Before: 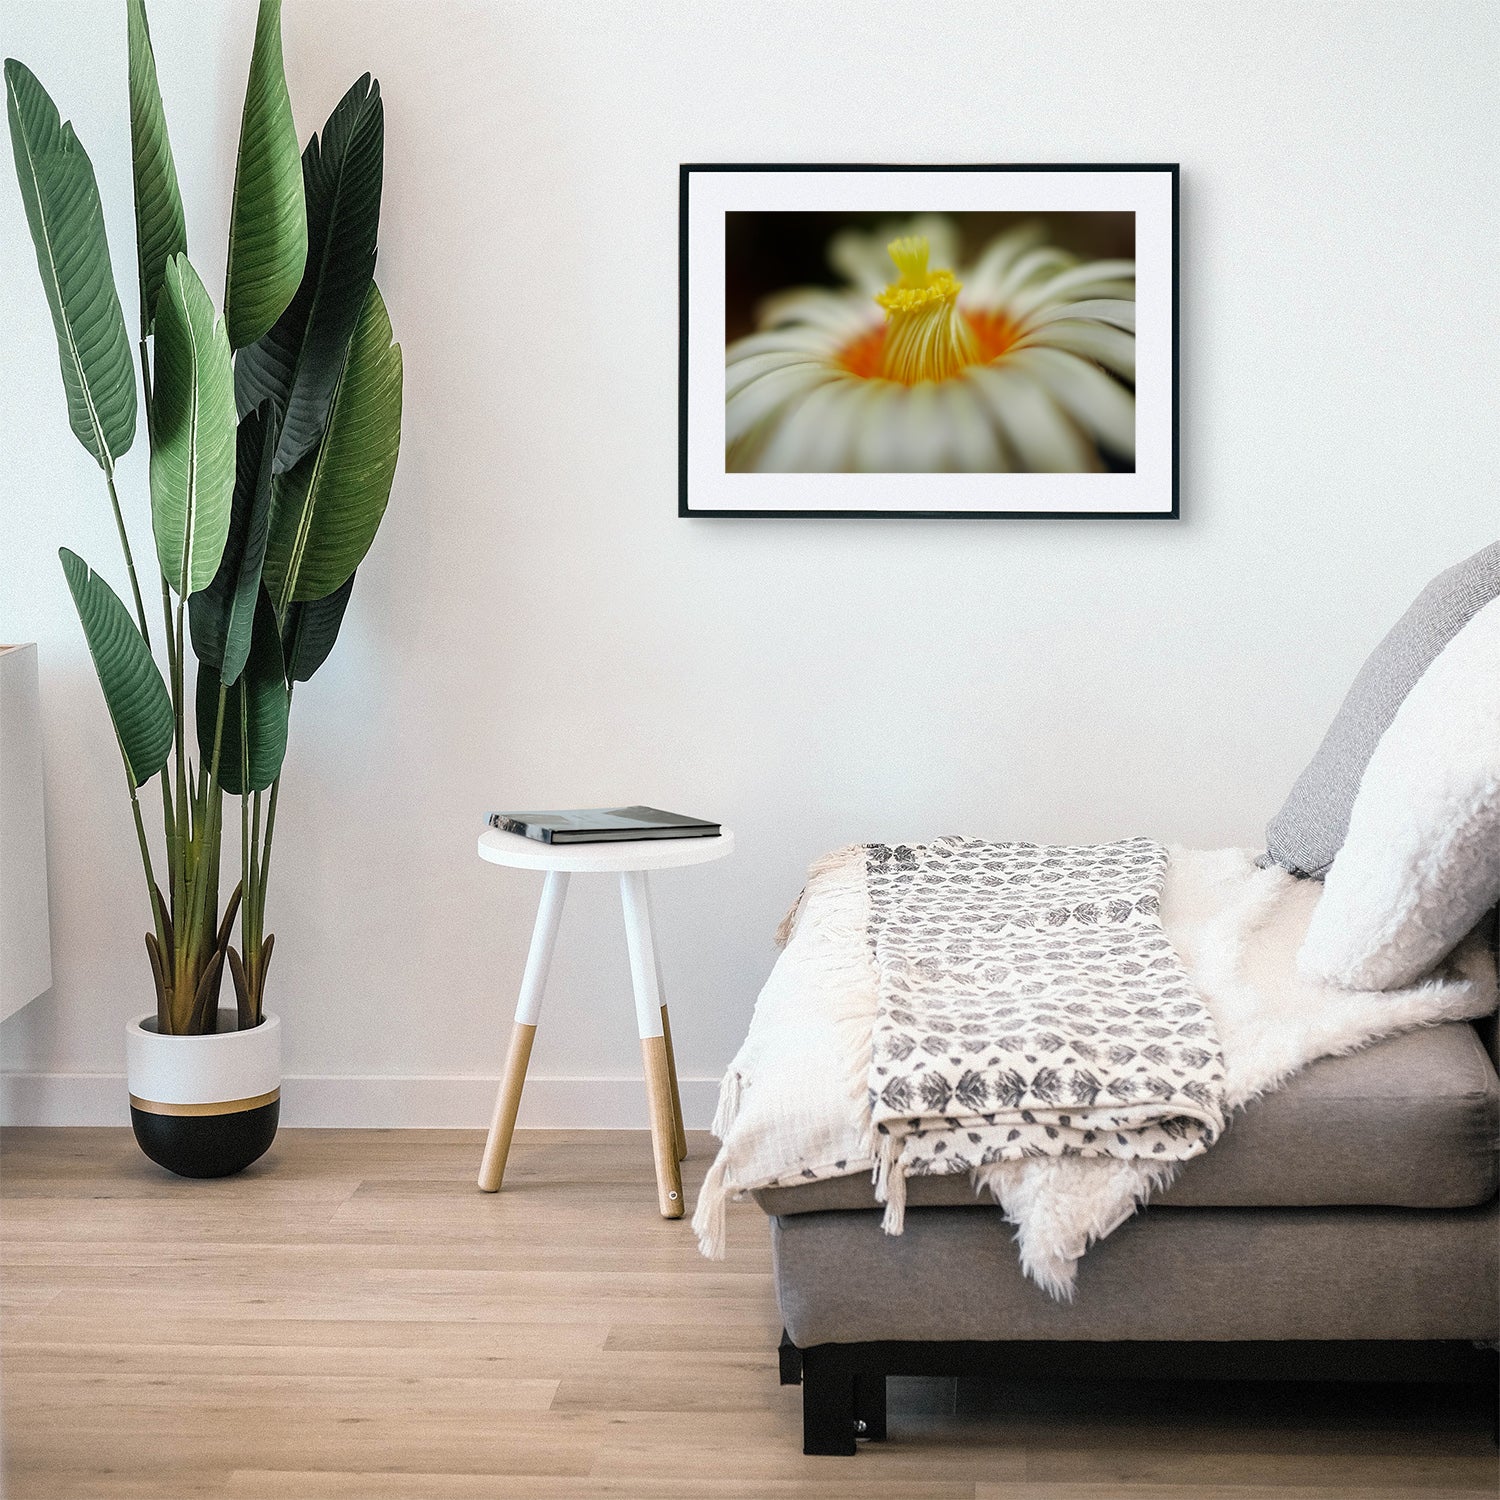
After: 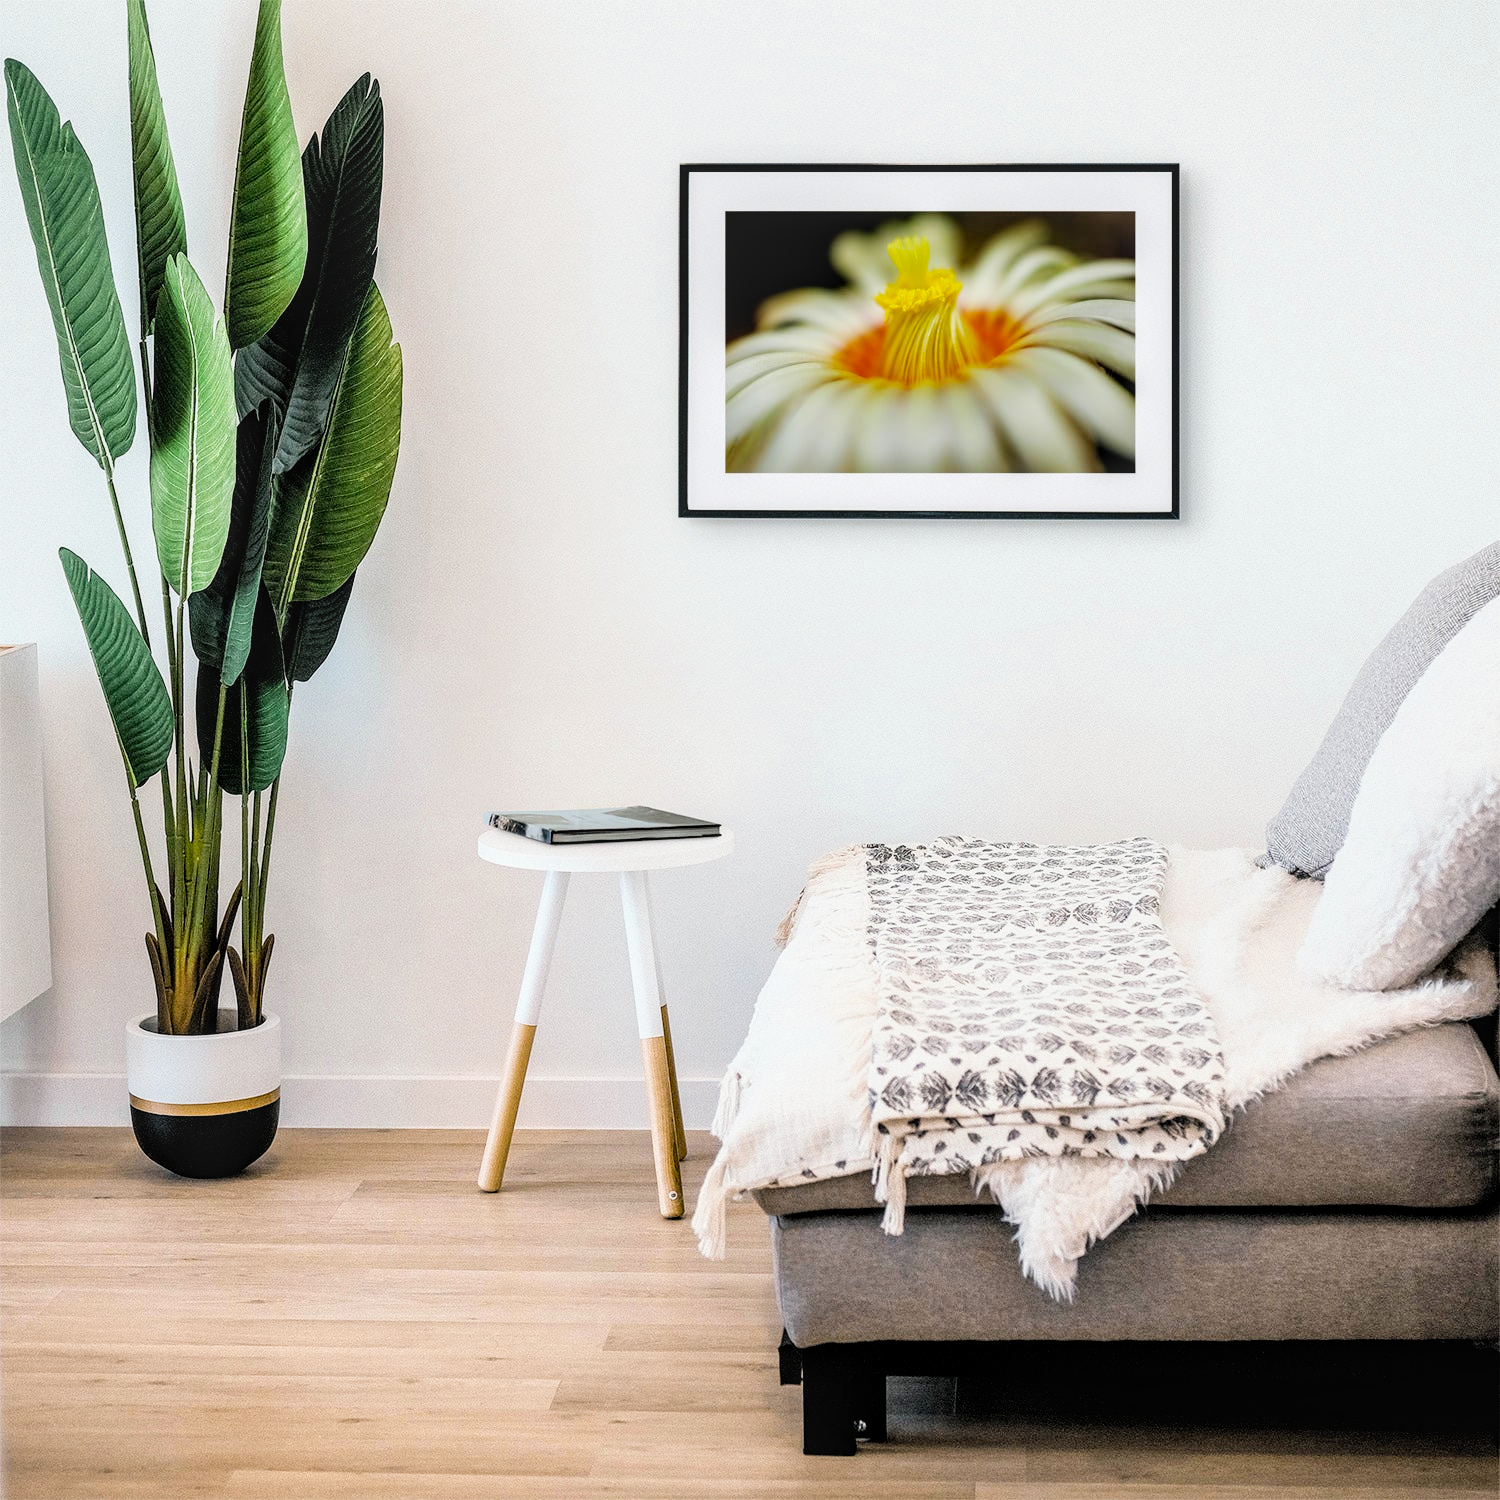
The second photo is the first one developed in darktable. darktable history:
local contrast: on, module defaults
color balance rgb: perceptual saturation grading › global saturation 20%, global vibrance 20%
exposure: black level correction 0, exposure 0.5 EV, compensate highlight preservation false
filmic rgb: black relative exposure -5 EV, white relative exposure 3.5 EV, hardness 3.19, contrast 1.2, highlights saturation mix -30%
